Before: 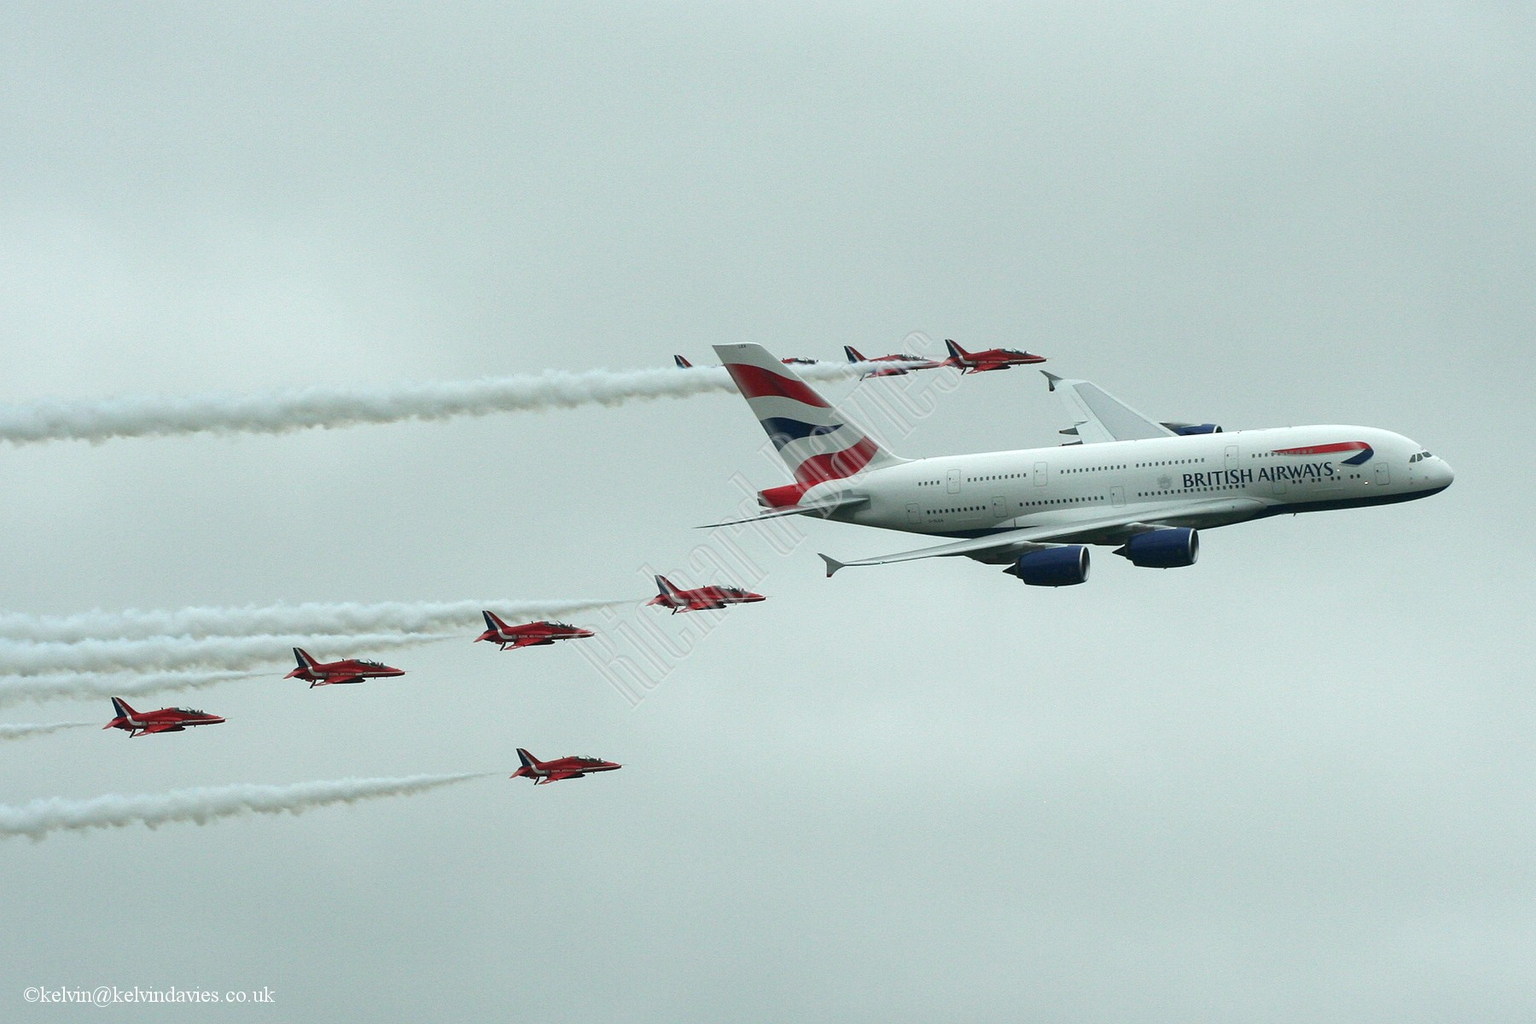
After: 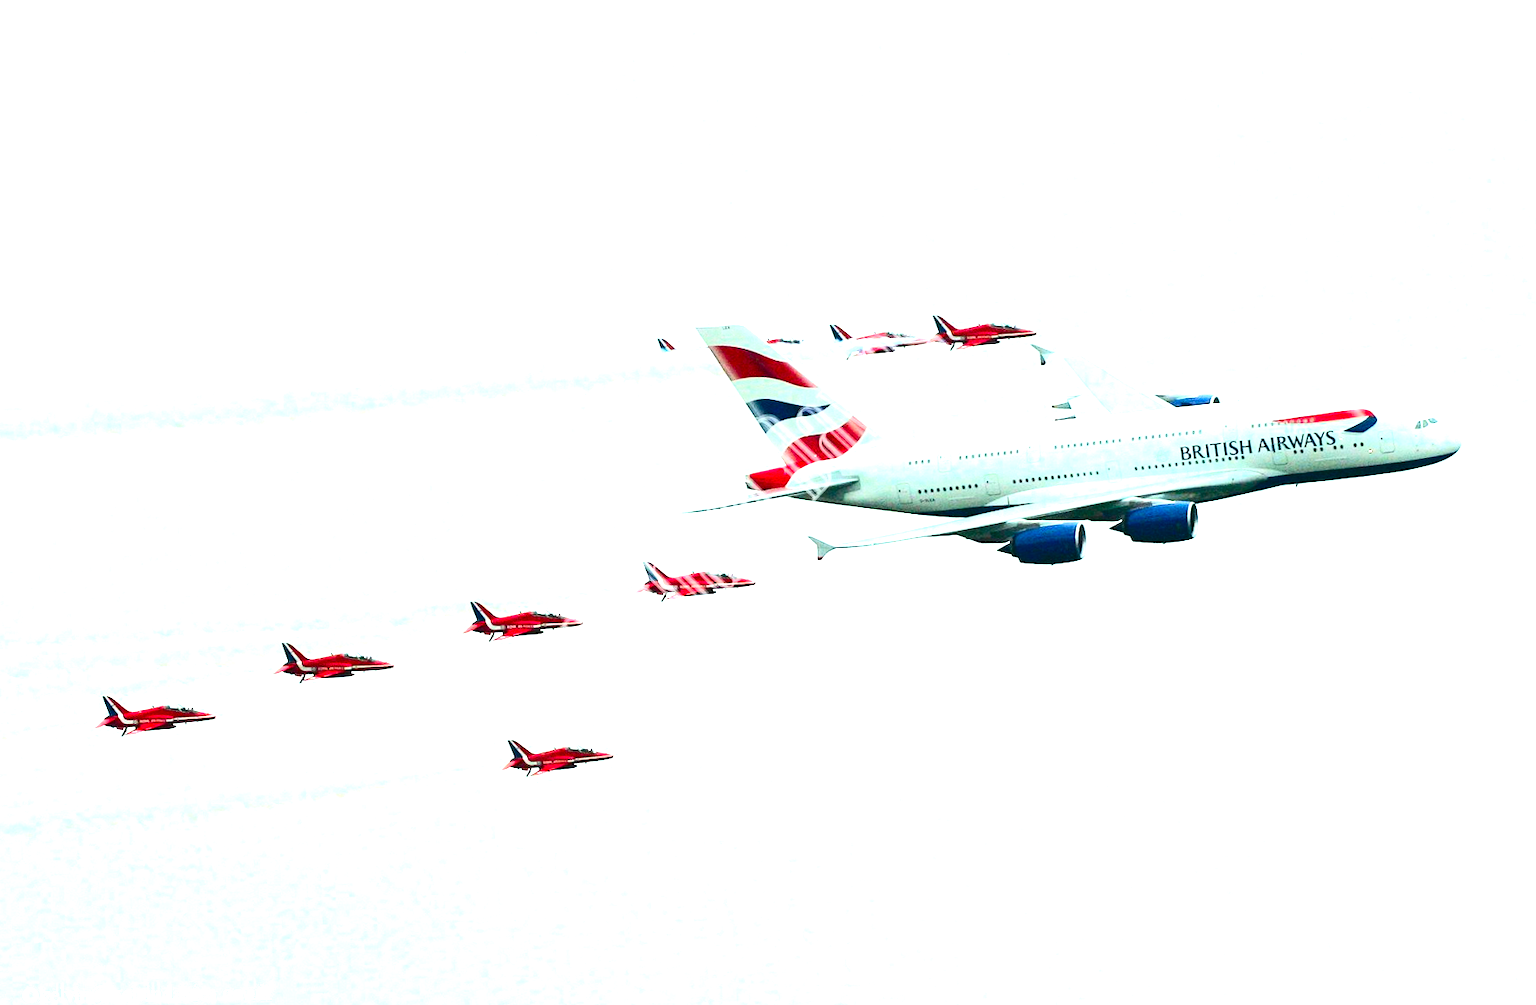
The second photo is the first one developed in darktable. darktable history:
contrast brightness saturation: contrast 0.32, brightness -0.08, saturation 0.17
rotate and perspective: rotation -1.32°, lens shift (horizontal) -0.031, crop left 0.015, crop right 0.985, crop top 0.047, crop bottom 0.982
color balance rgb: linear chroma grading › global chroma 15%, perceptual saturation grading › global saturation 30%
exposure: exposure 2 EV, compensate exposure bias true, compensate highlight preservation false
